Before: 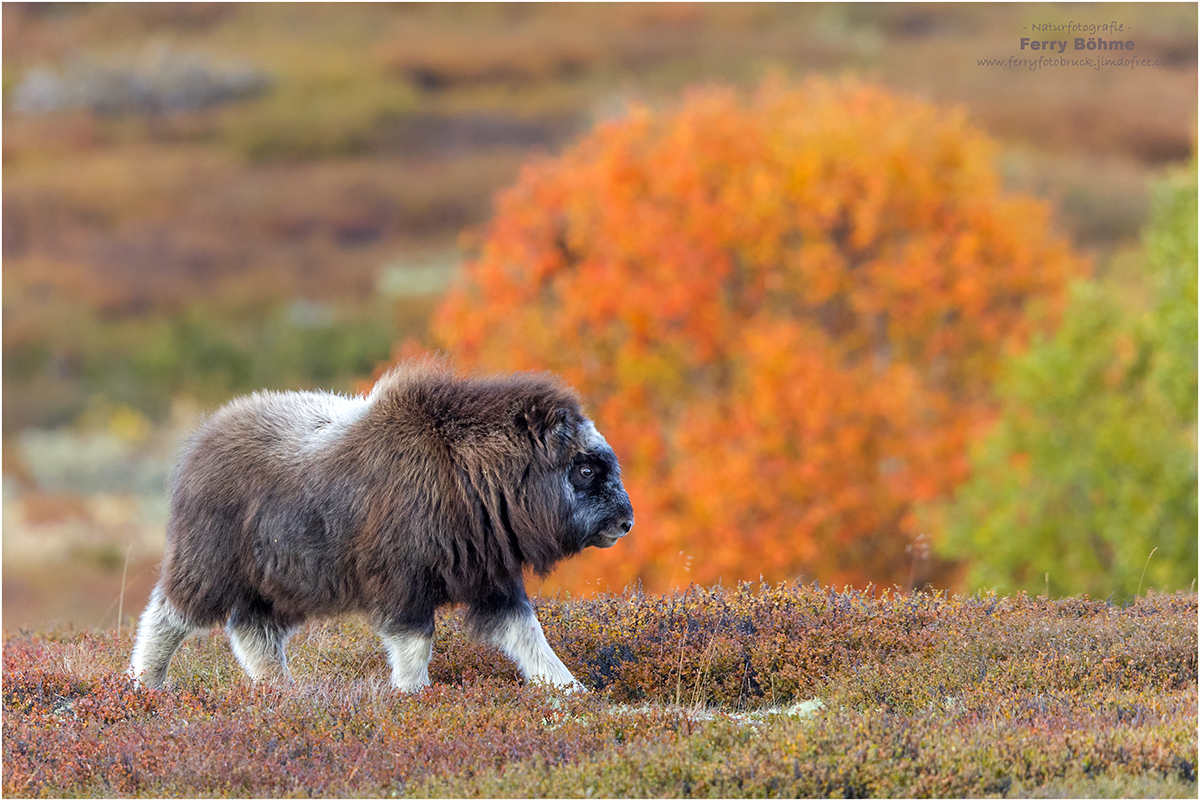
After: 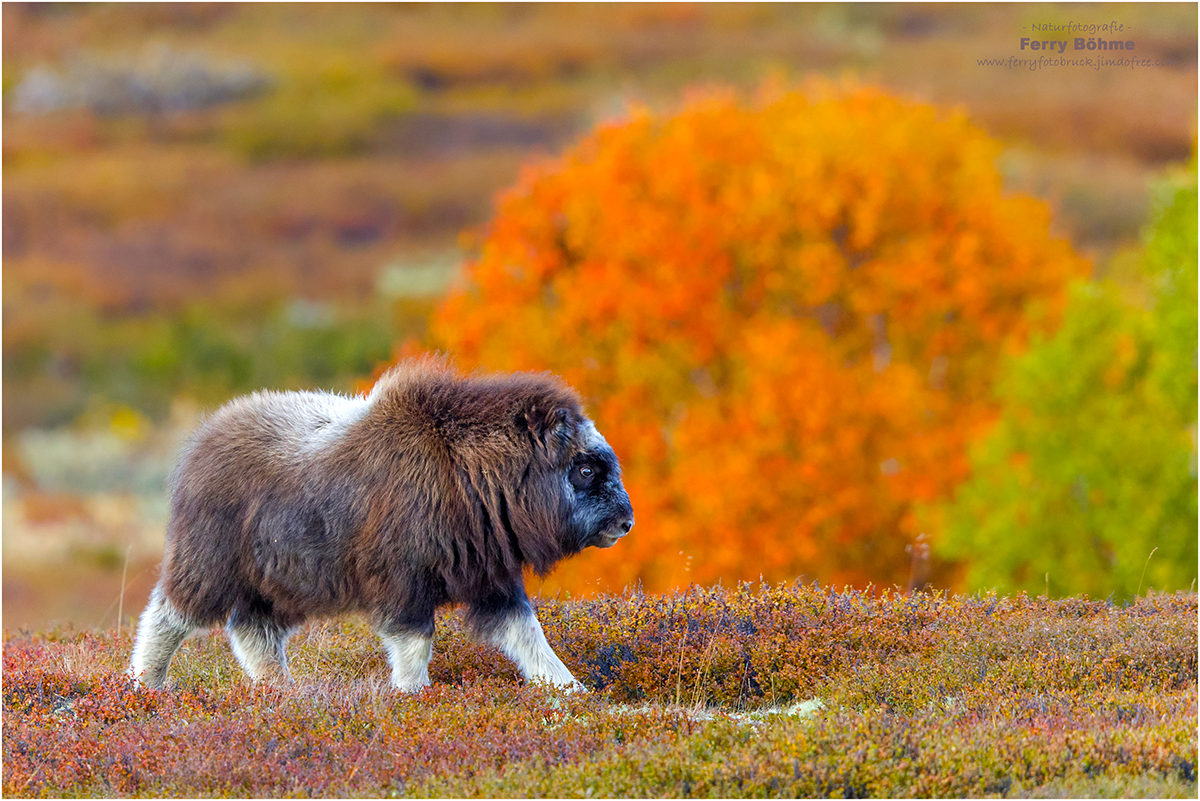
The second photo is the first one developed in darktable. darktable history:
color balance rgb: perceptual saturation grading › global saturation 35.83%, perceptual saturation grading › shadows 36.175%
